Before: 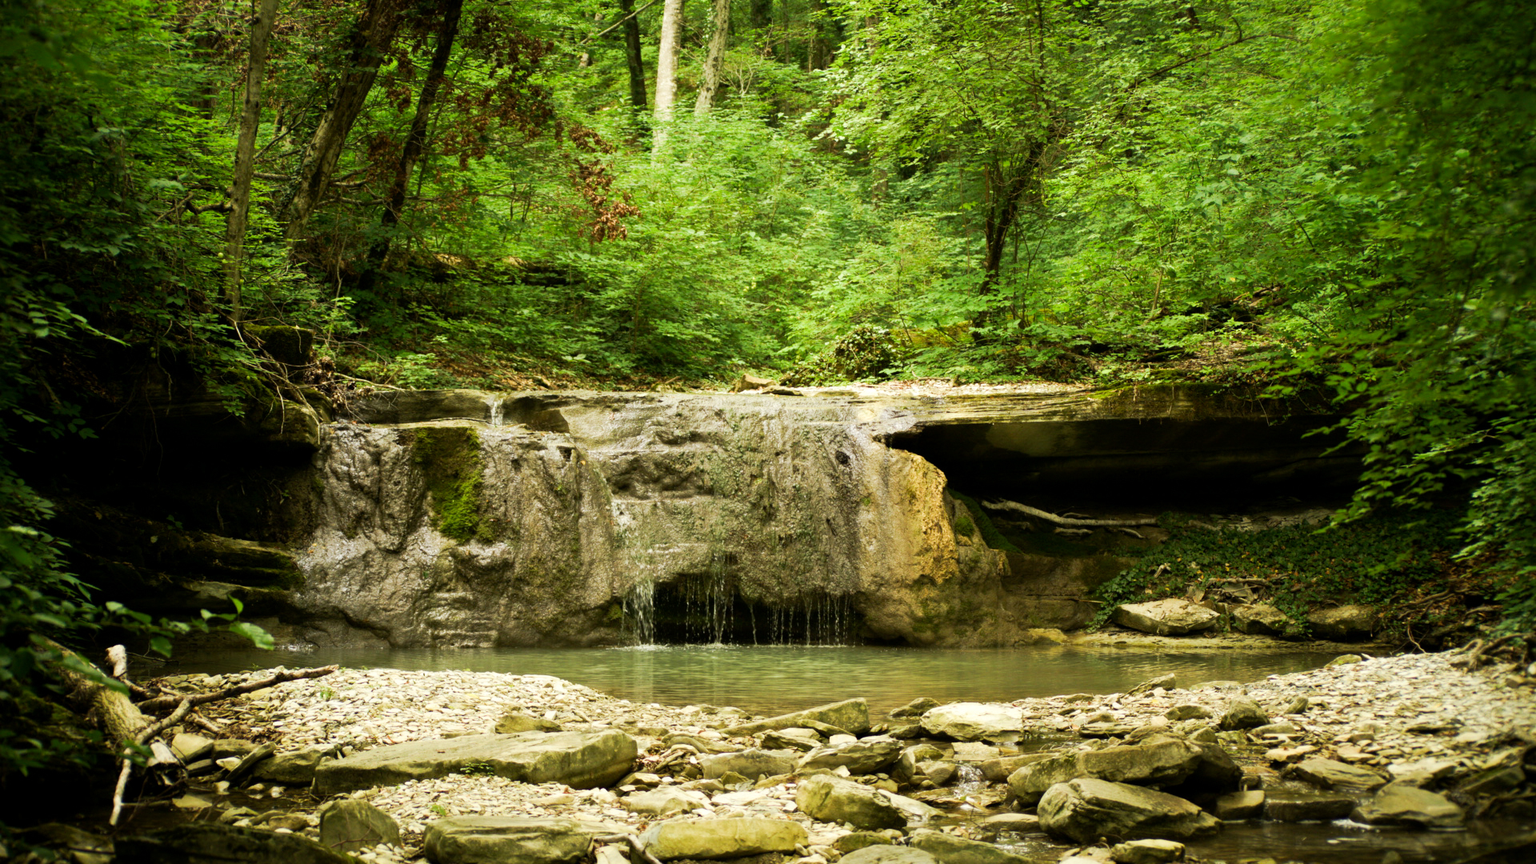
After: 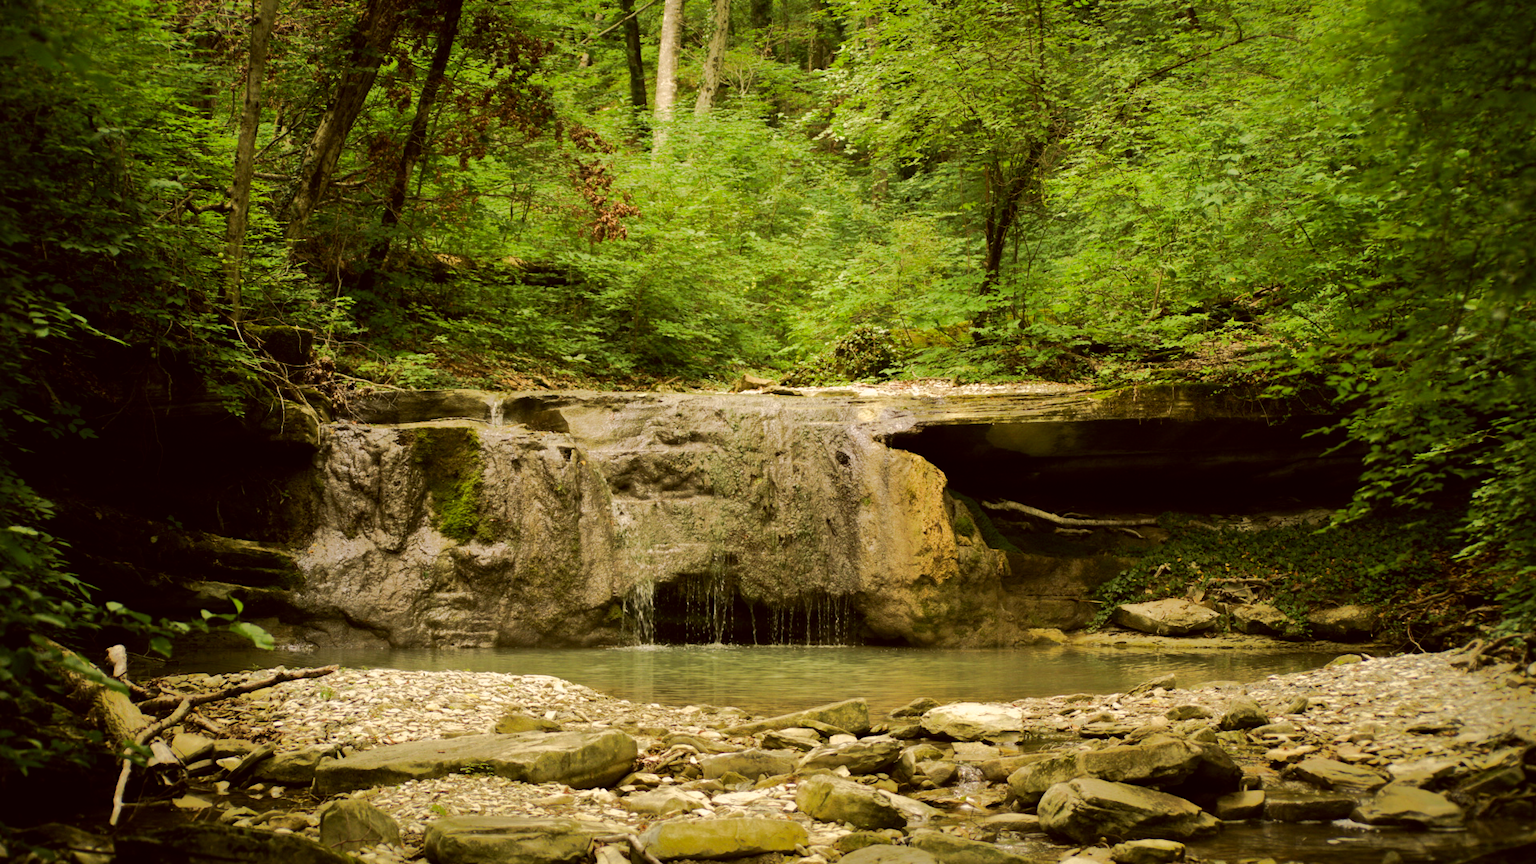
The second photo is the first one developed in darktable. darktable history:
color correction: highlights a* 6.54, highlights b* 7.64, shadows a* 5.71, shadows b* 6.99, saturation 0.906
shadows and highlights: shadows -19.04, highlights -73.06
